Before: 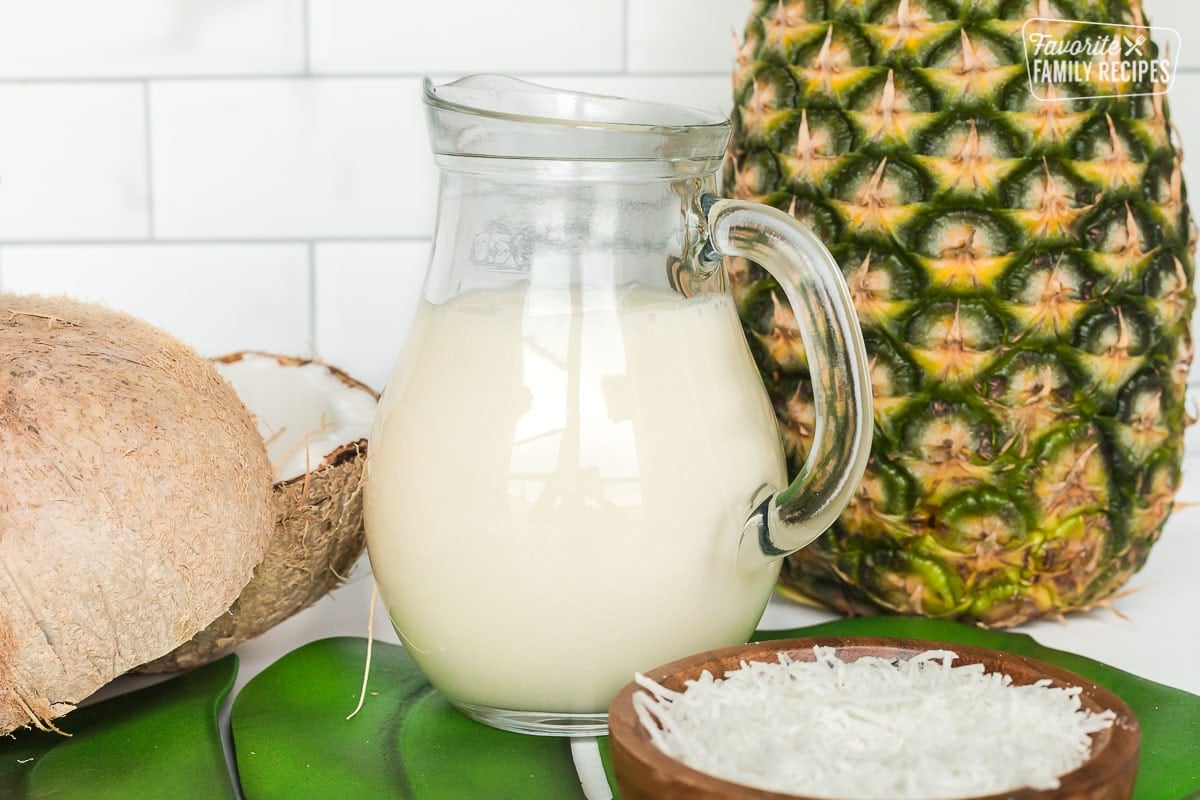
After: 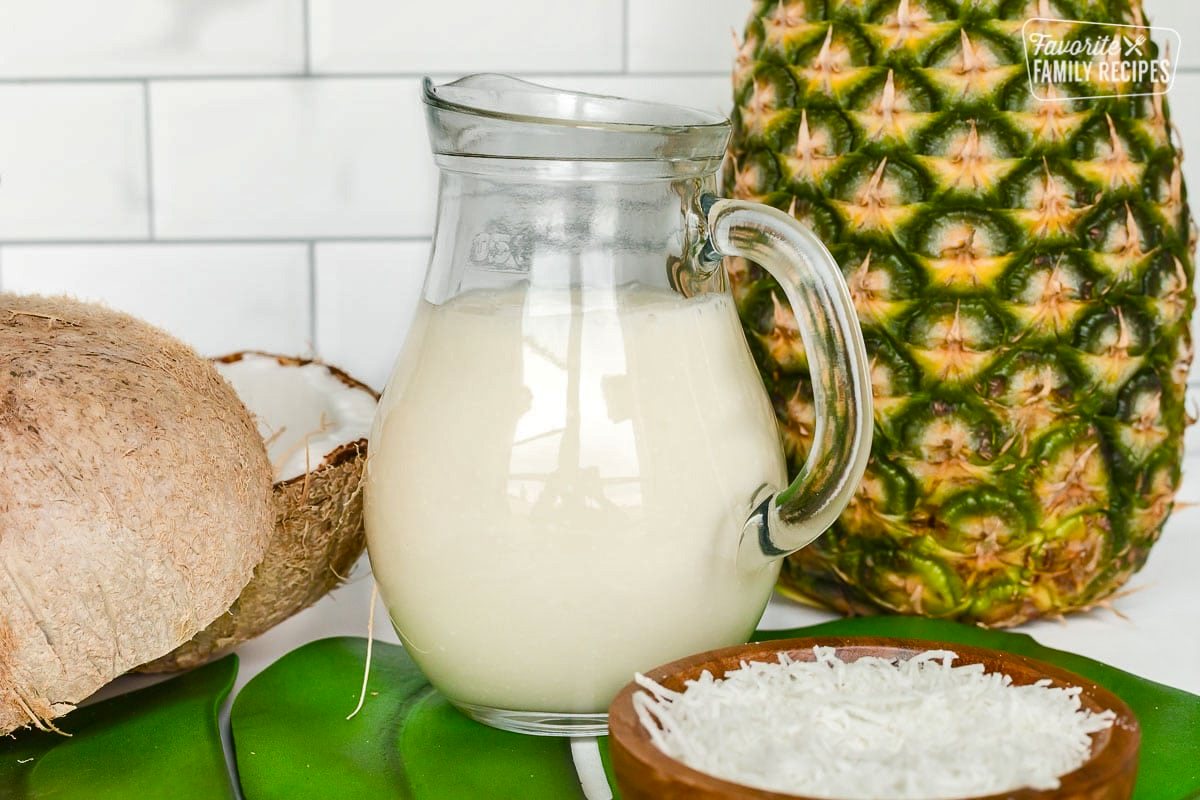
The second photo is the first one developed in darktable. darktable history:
shadows and highlights: soften with gaussian
color balance rgb: perceptual saturation grading › global saturation 20%, perceptual saturation grading › highlights -25.372%, perceptual saturation grading › shadows 49.748%
